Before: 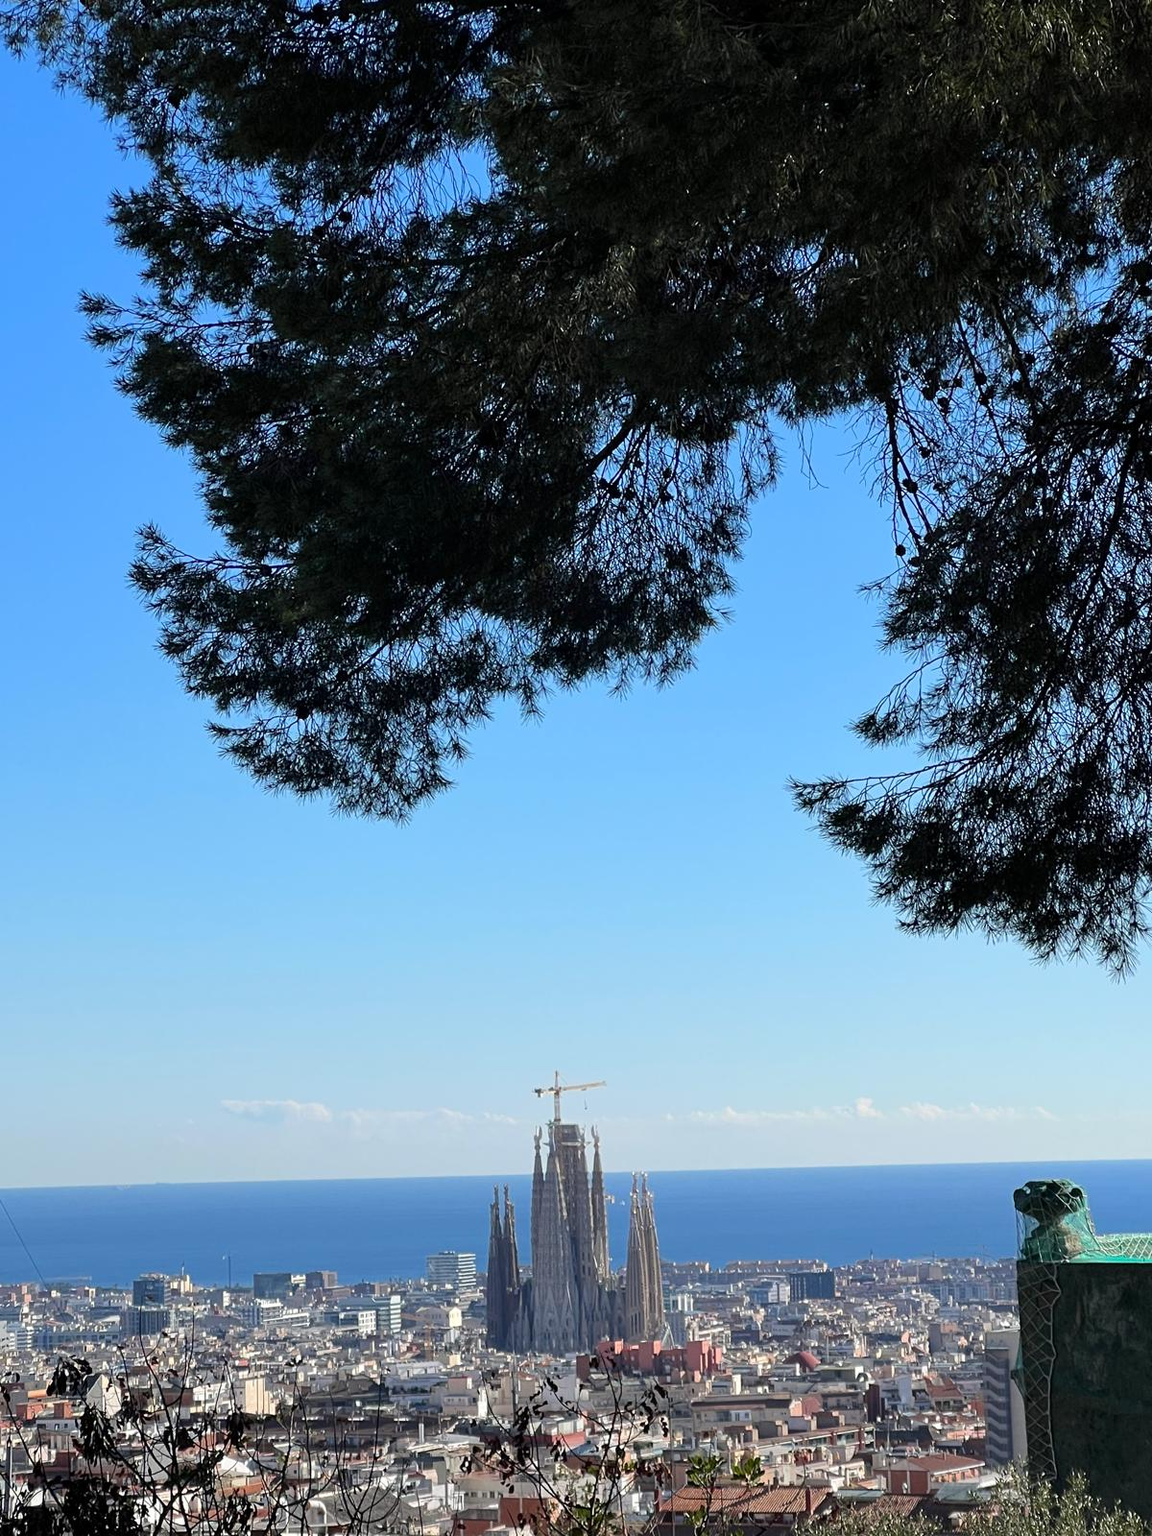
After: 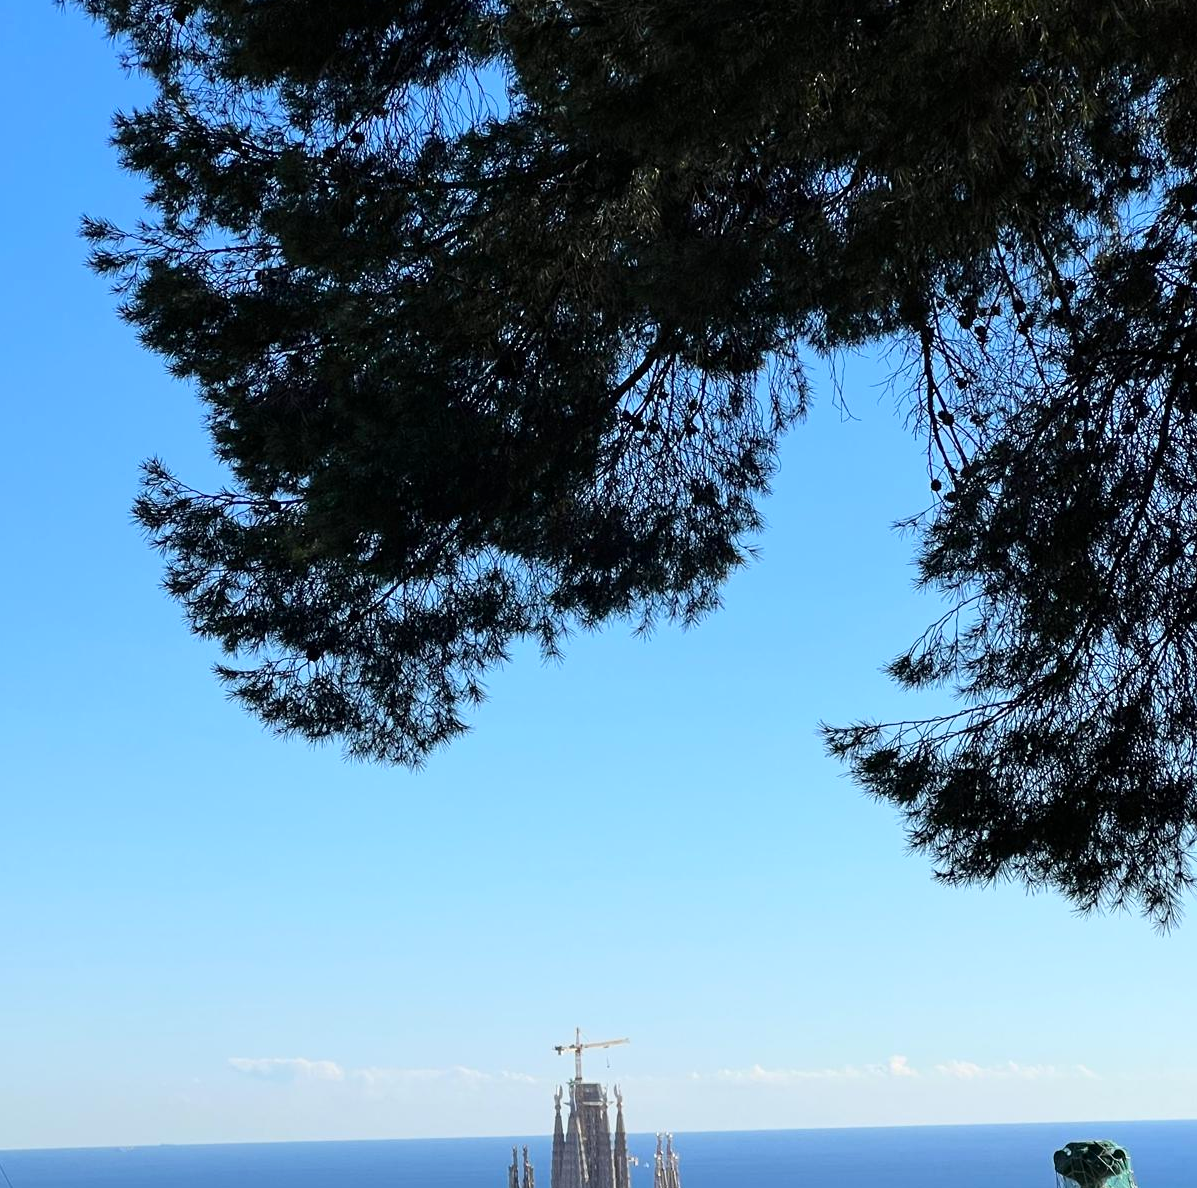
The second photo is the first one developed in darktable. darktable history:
exposure: exposure 0.132 EV, compensate highlight preservation false
crop: left 0.205%, top 5.521%, bottom 19.838%
shadows and highlights: shadows -28.8, highlights 30.33
